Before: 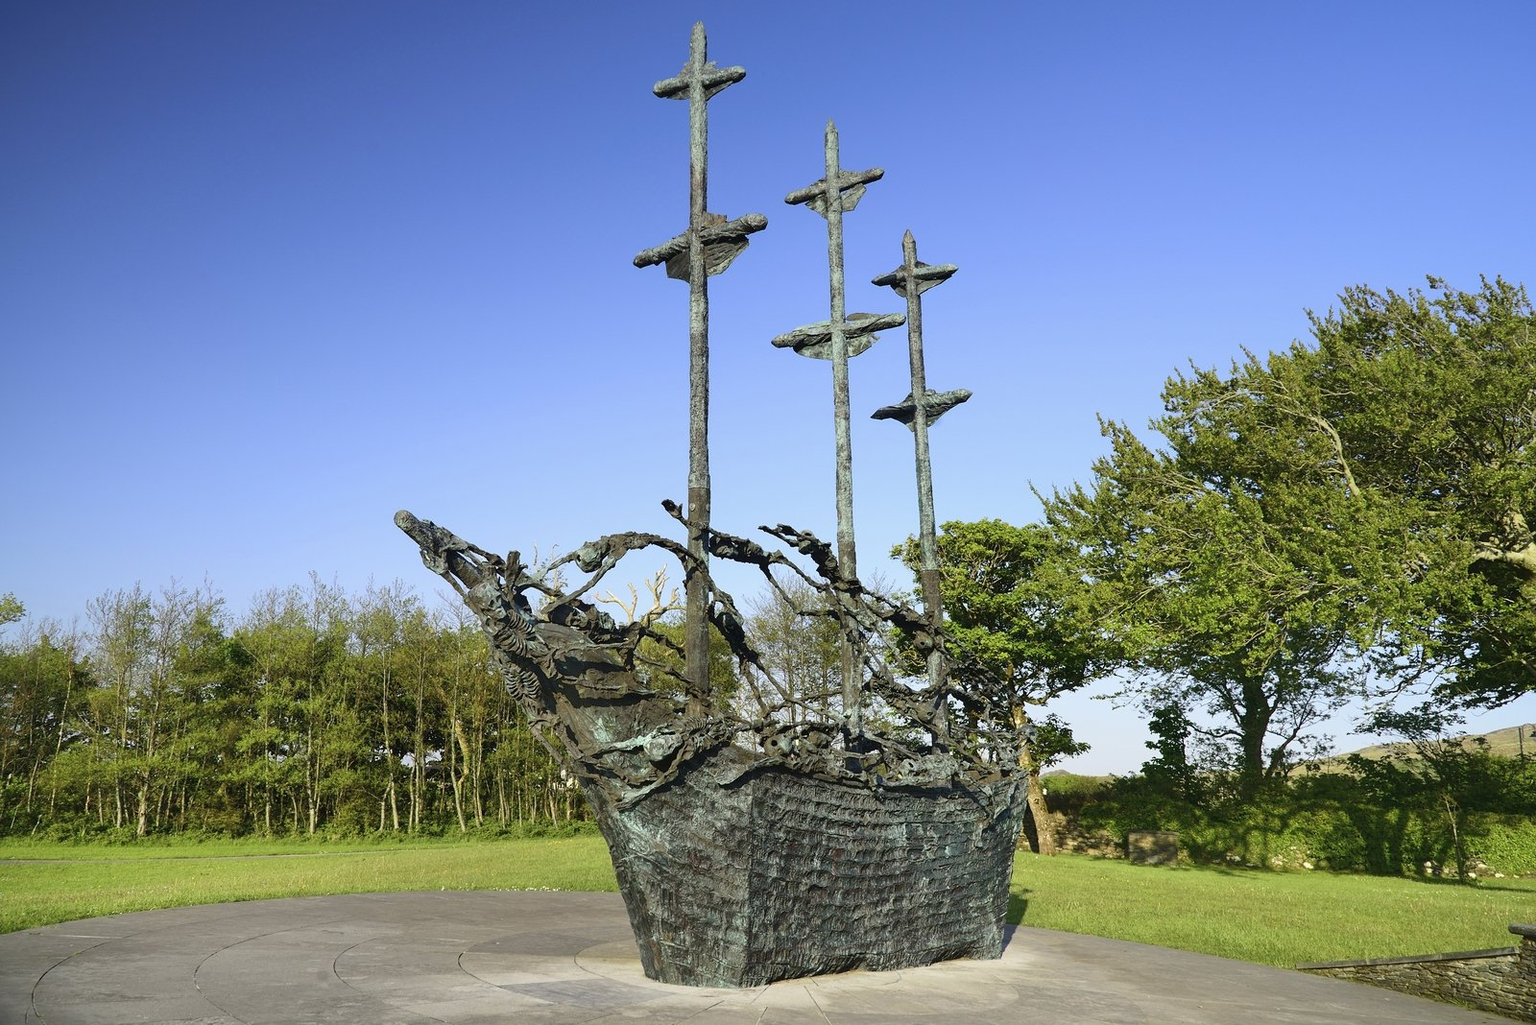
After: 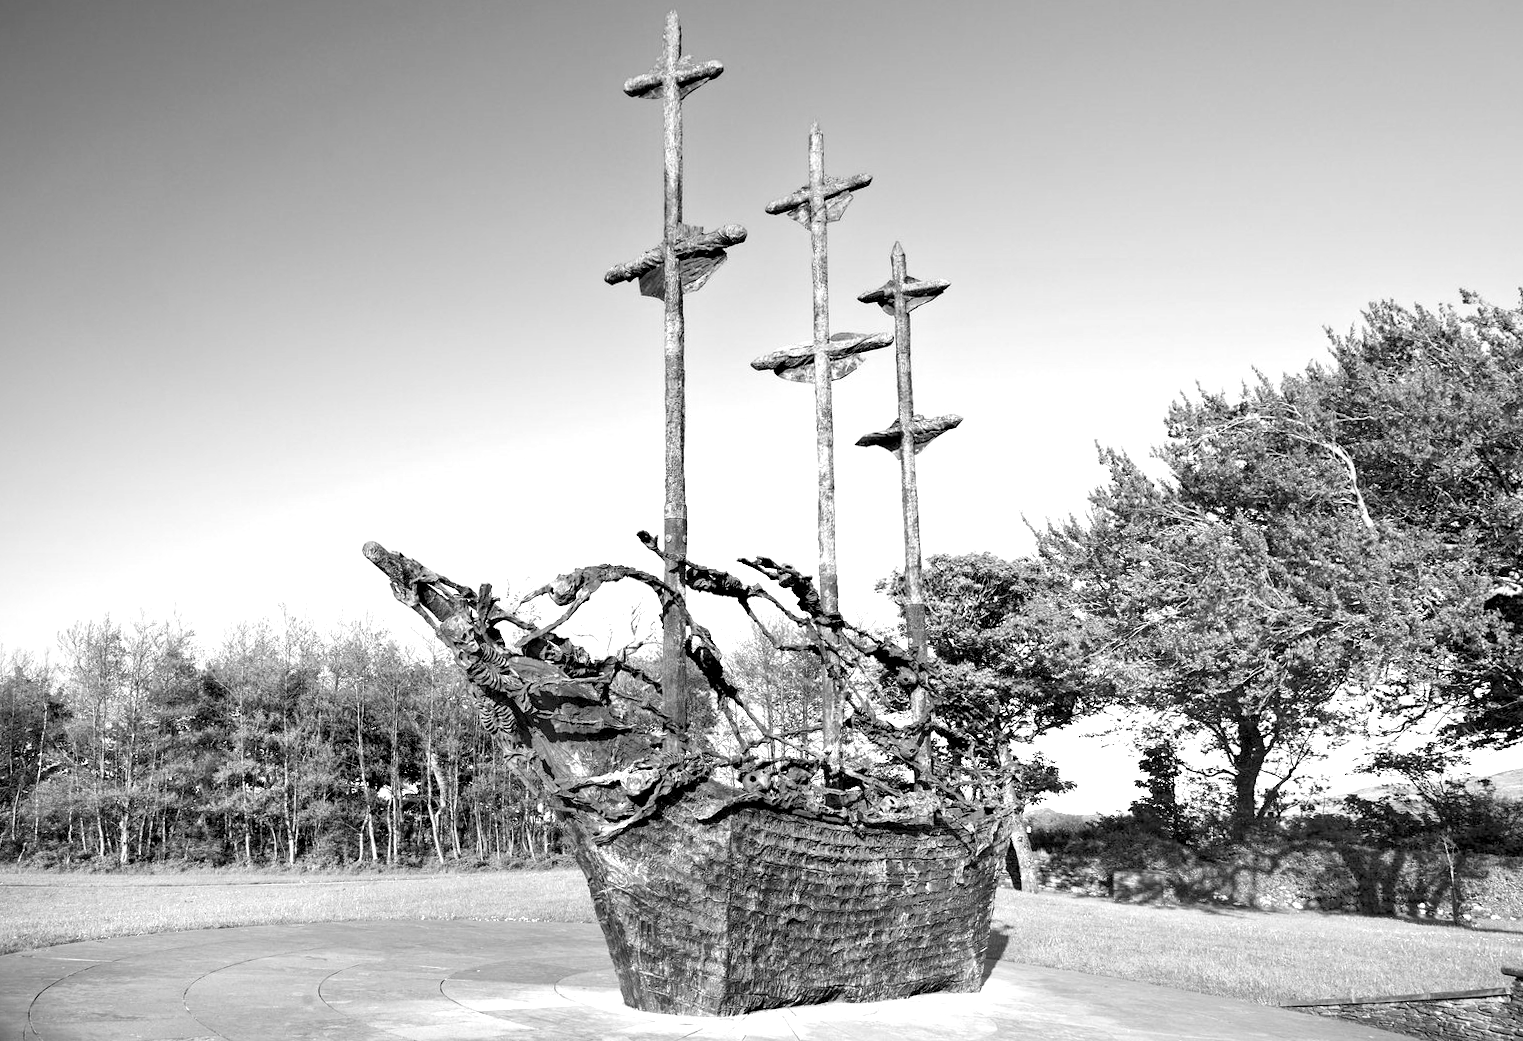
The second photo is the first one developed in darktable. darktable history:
color zones: curves: ch0 [(0, 0.5) (0.143, 0.52) (0.286, 0.5) (0.429, 0.5) (0.571, 0.5) (0.714, 0.5) (0.857, 0.5) (1, 0.5)]; ch1 [(0, 0.489) (0.155, 0.45) (0.286, 0.466) (0.429, 0.5) (0.571, 0.5) (0.714, 0.5) (0.857, 0.5) (1, 0.489)]
white balance: red 0.871, blue 1.249
rotate and perspective: rotation 0.074°, lens shift (vertical) 0.096, lens shift (horizontal) -0.041, crop left 0.043, crop right 0.952, crop top 0.024, crop bottom 0.979
monochrome: on, module defaults
exposure: black level correction 0.011, exposure 1.088 EV, compensate exposure bias true, compensate highlight preservation false
